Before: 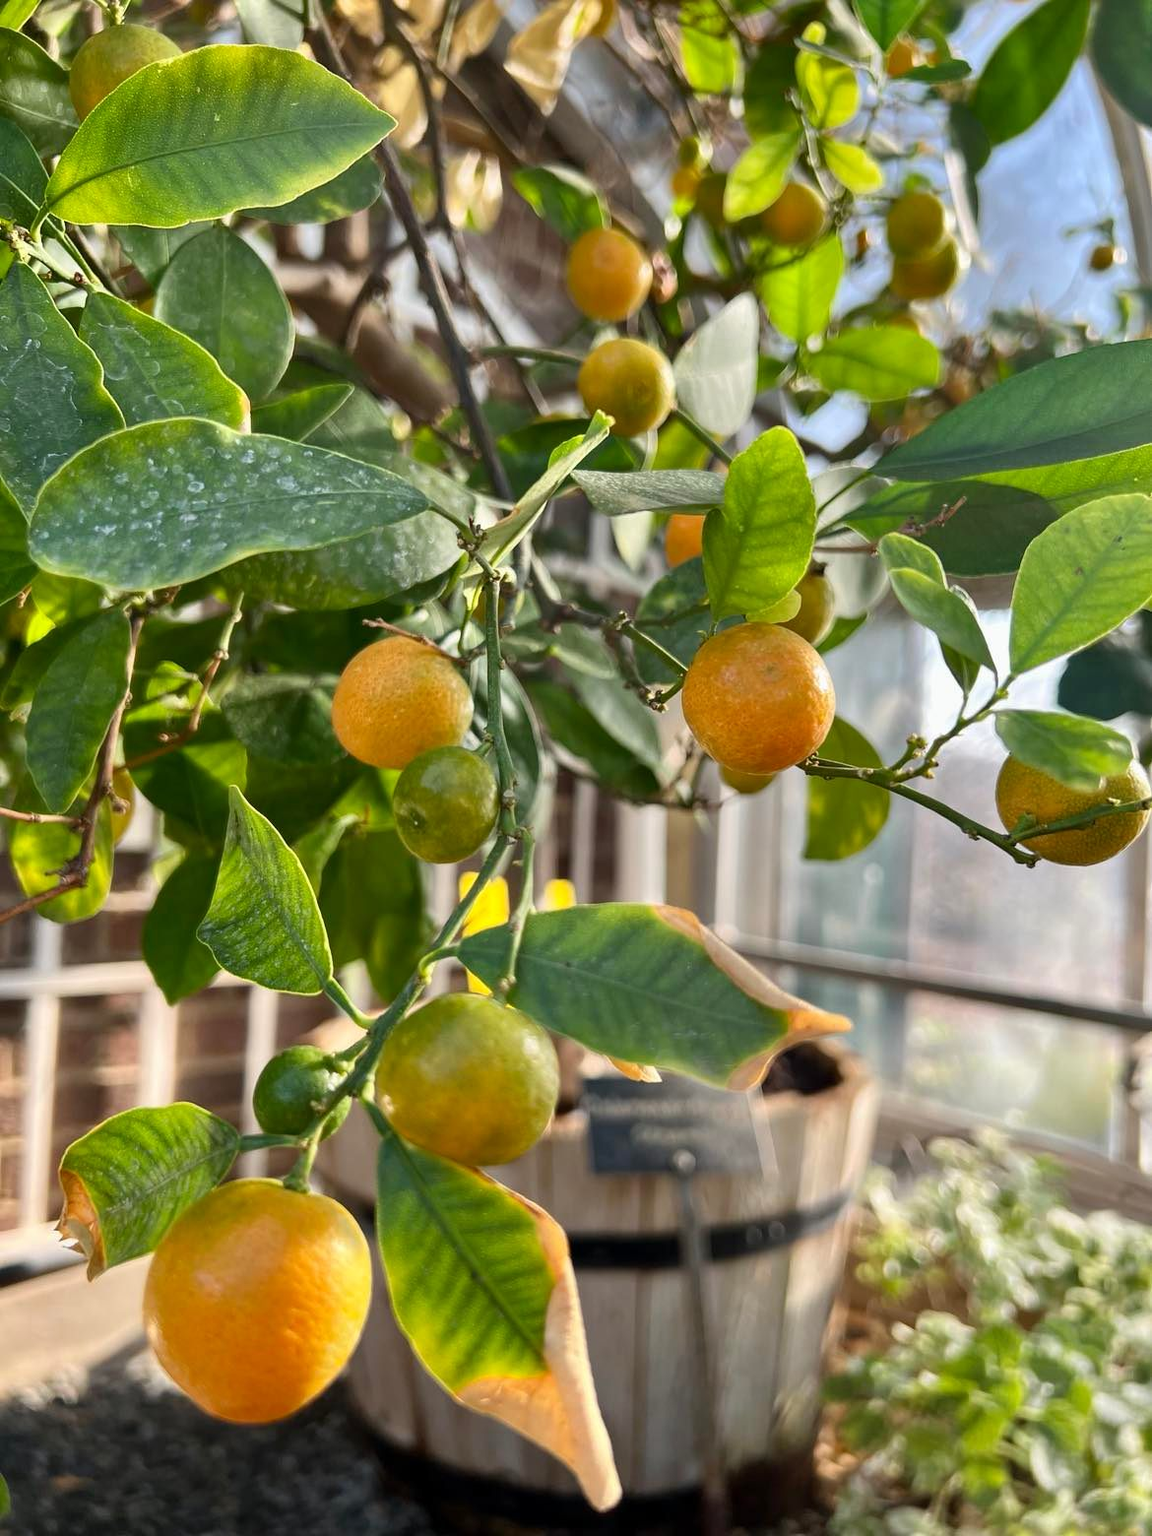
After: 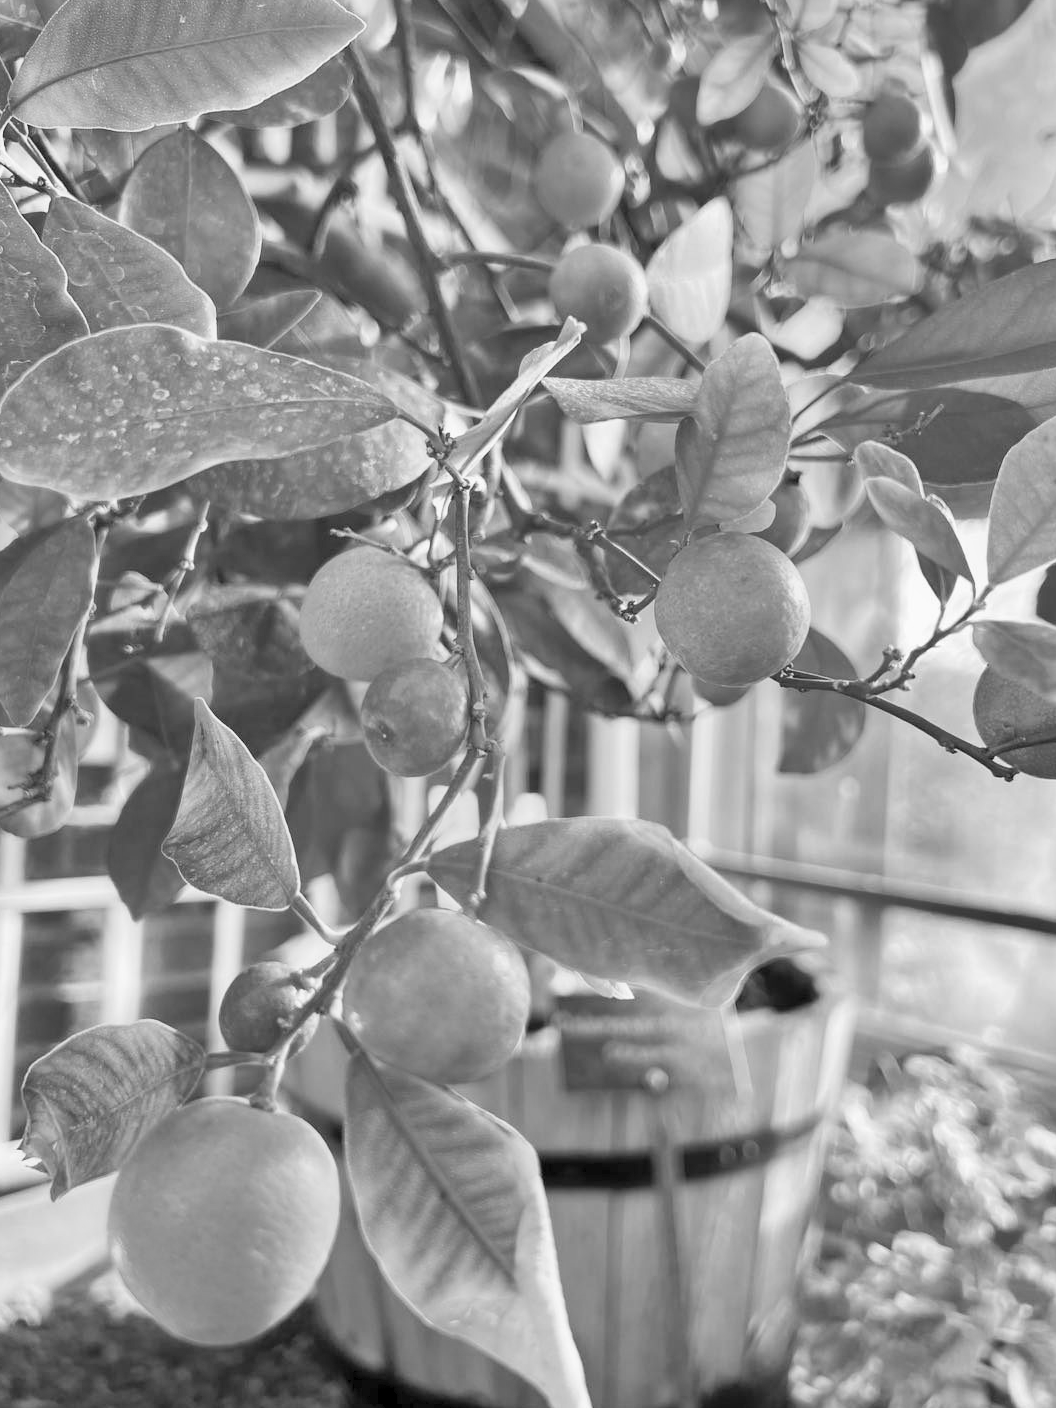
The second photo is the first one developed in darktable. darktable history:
contrast brightness saturation: contrast 0.1, brightness 0.3, saturation 0.14
white balance: red 0.967, blue 1.049
monochrome: a -4.13, b 5.16, size 1
crop: left 3.305%, top 6.436%, right 6.389%, bottom 3.258%
shadows and highlights: shadows 53, soften with gaussian
